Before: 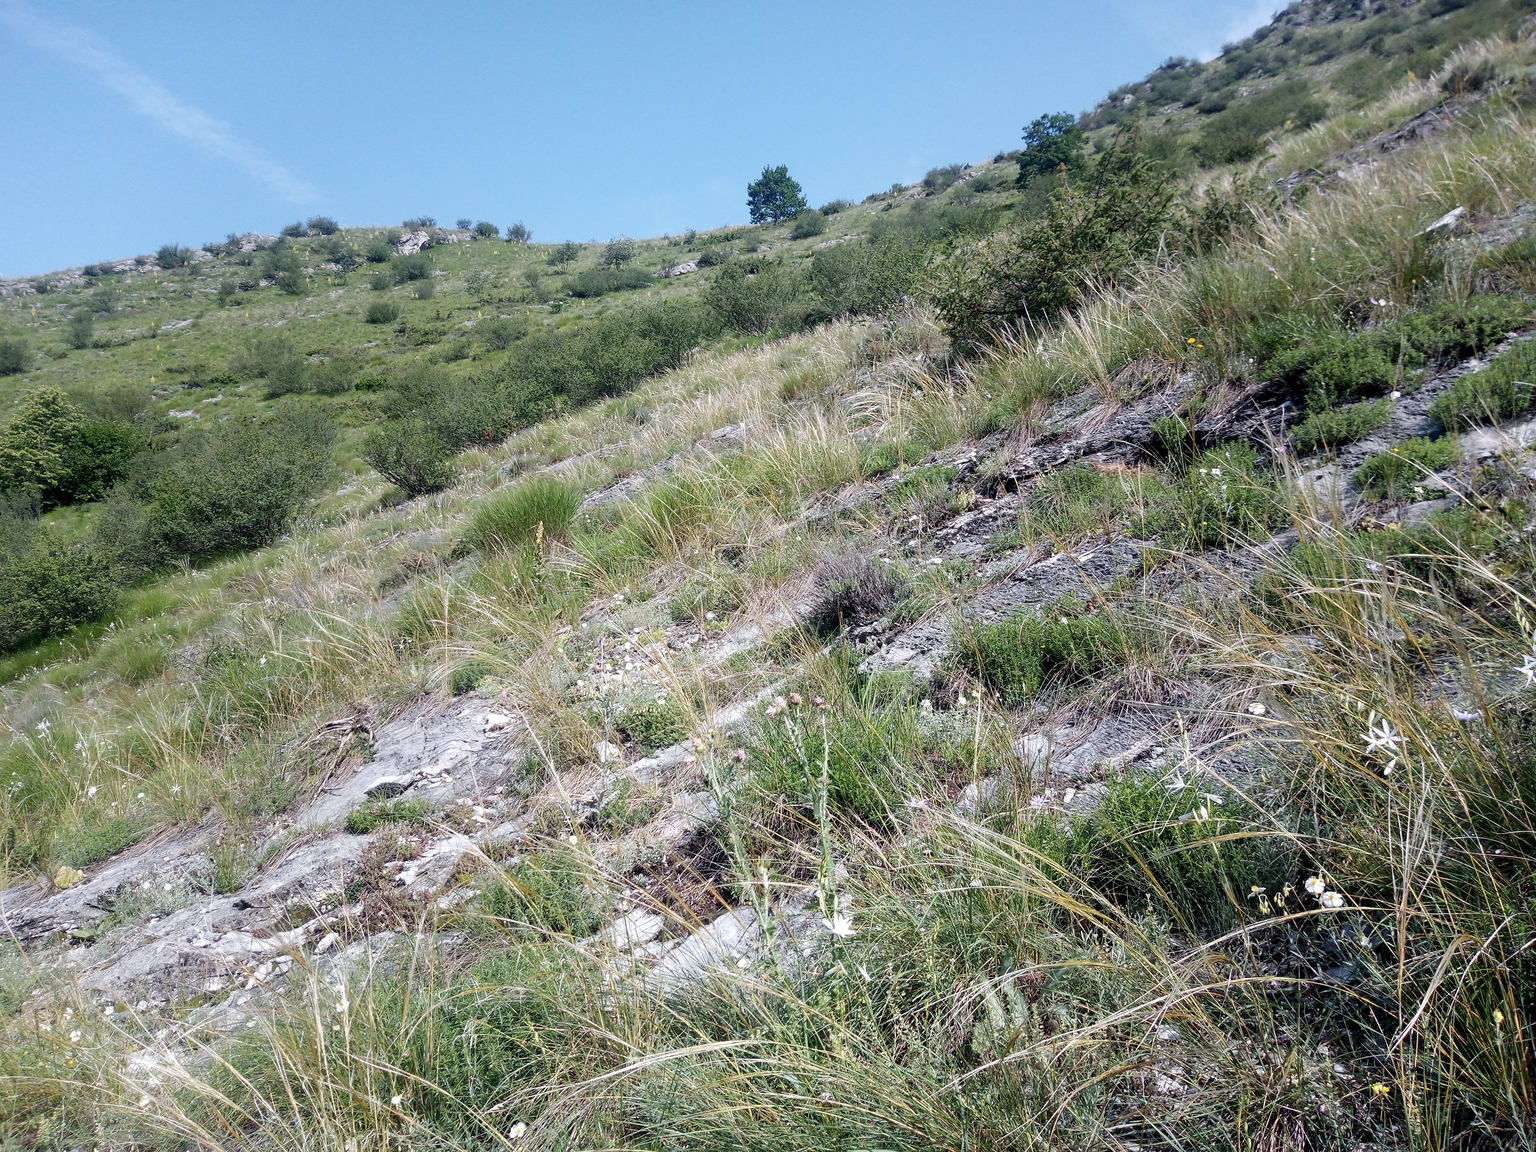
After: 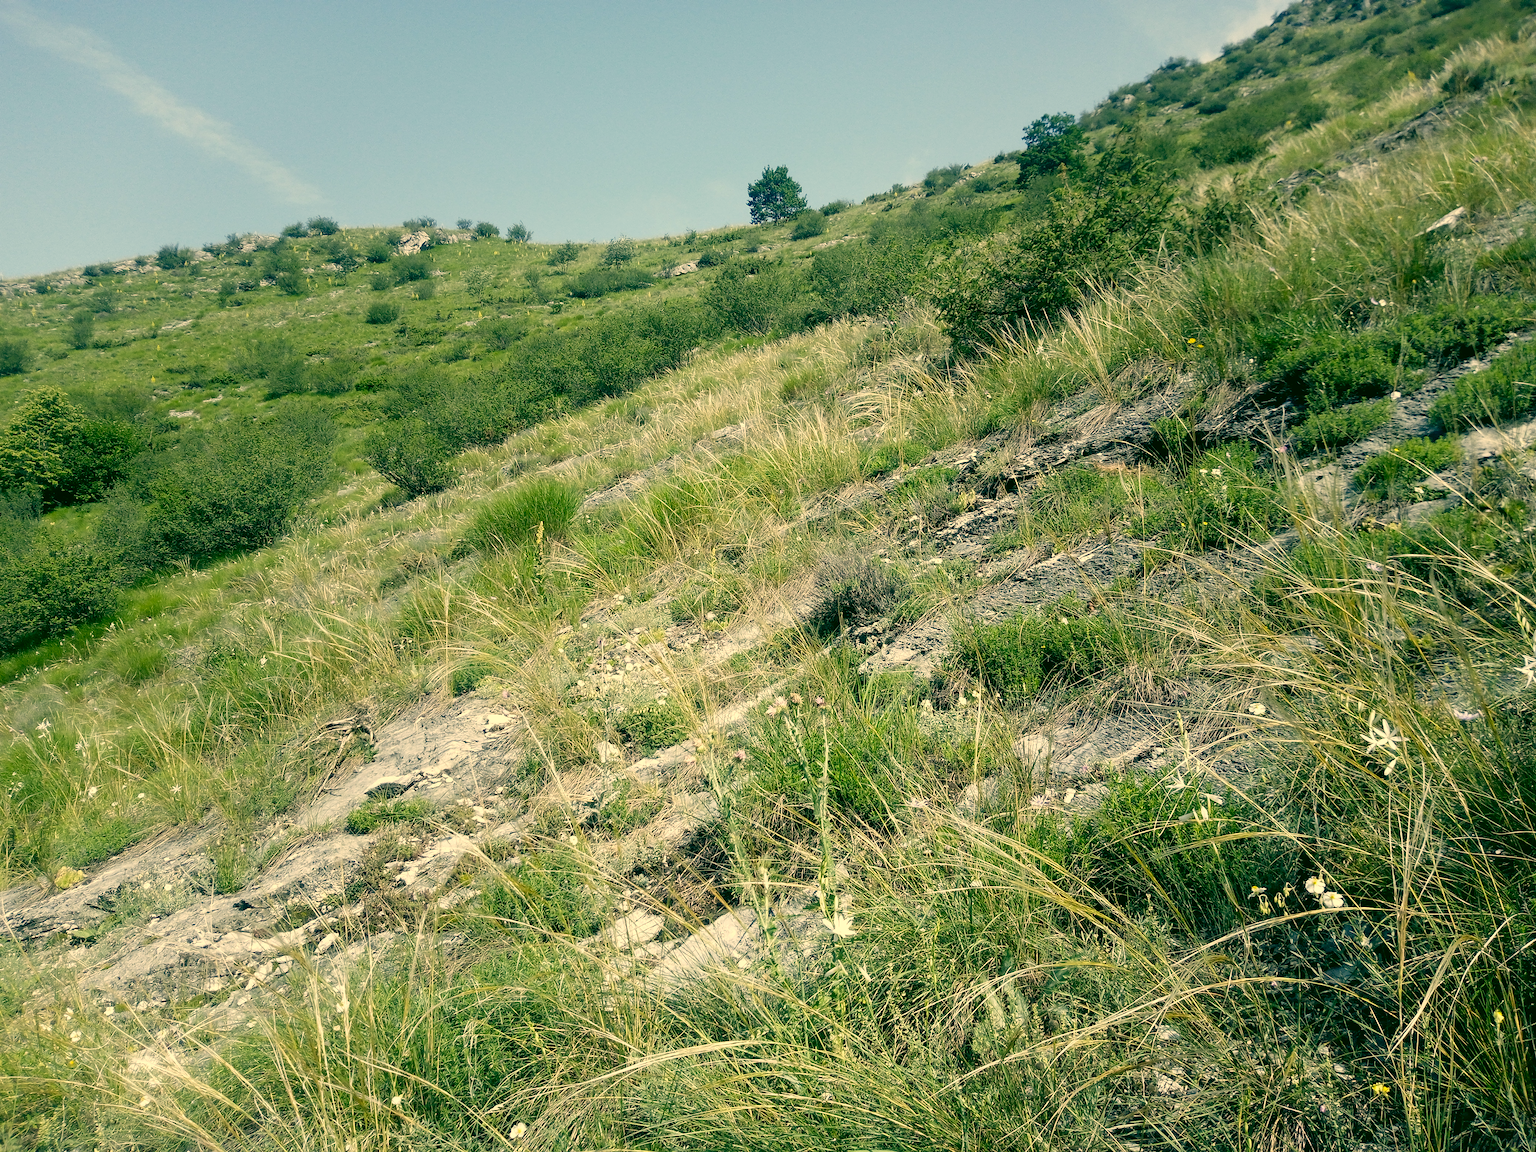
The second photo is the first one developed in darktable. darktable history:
color correction: highlights a* 5.68, highlights b* 33.16, shadows a* -26.3, shadows b* 3.89
tone equalizer: on, module defaults
